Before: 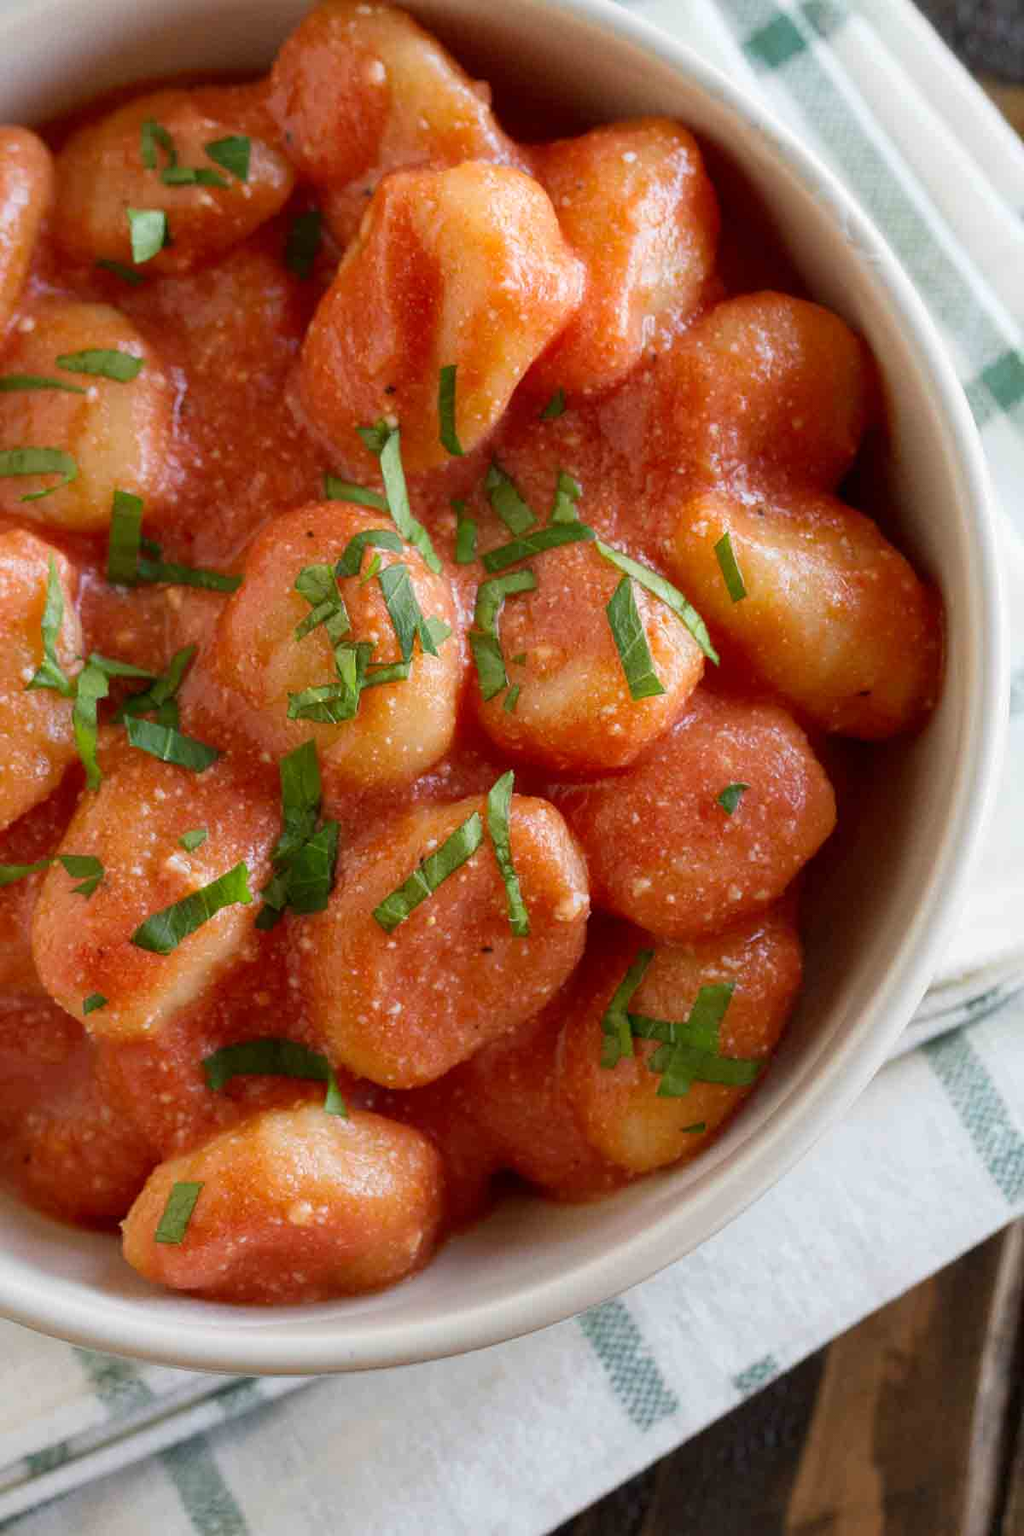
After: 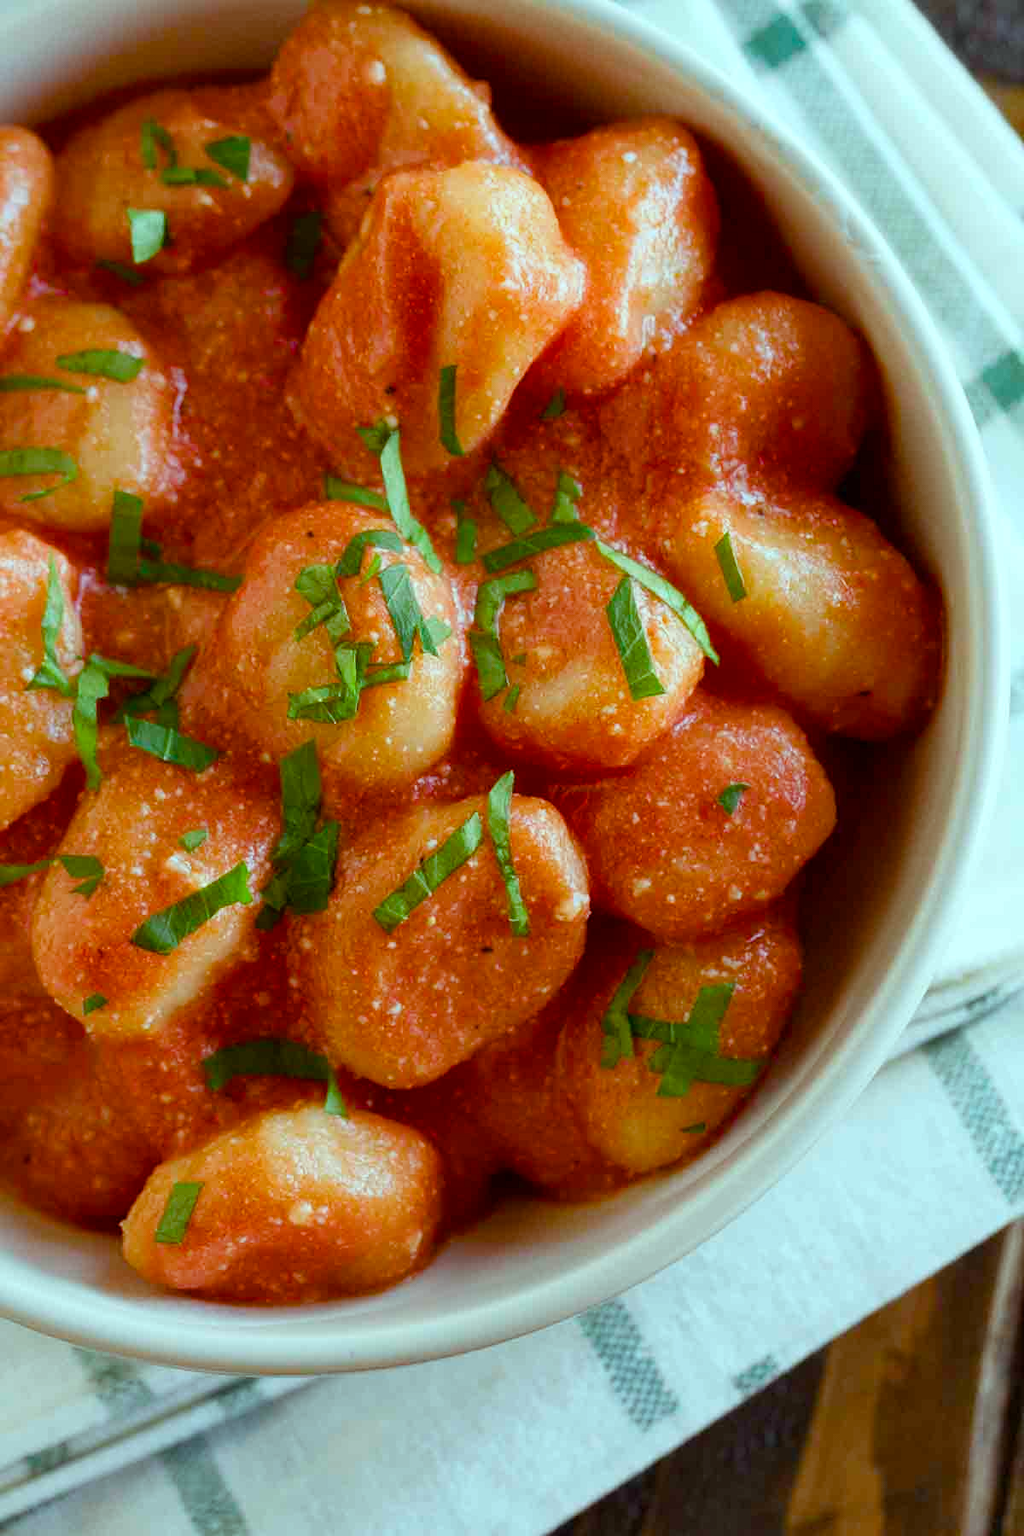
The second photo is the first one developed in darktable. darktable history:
color balance rgb: highlights gain › chroma 4.06%, highlights gain › hue 201.69°, perceptual saturation grading › global saturation 20%, perceptual saturation grading › highlights -25.339%, perceptual saturation grading › shadows 49.676%
